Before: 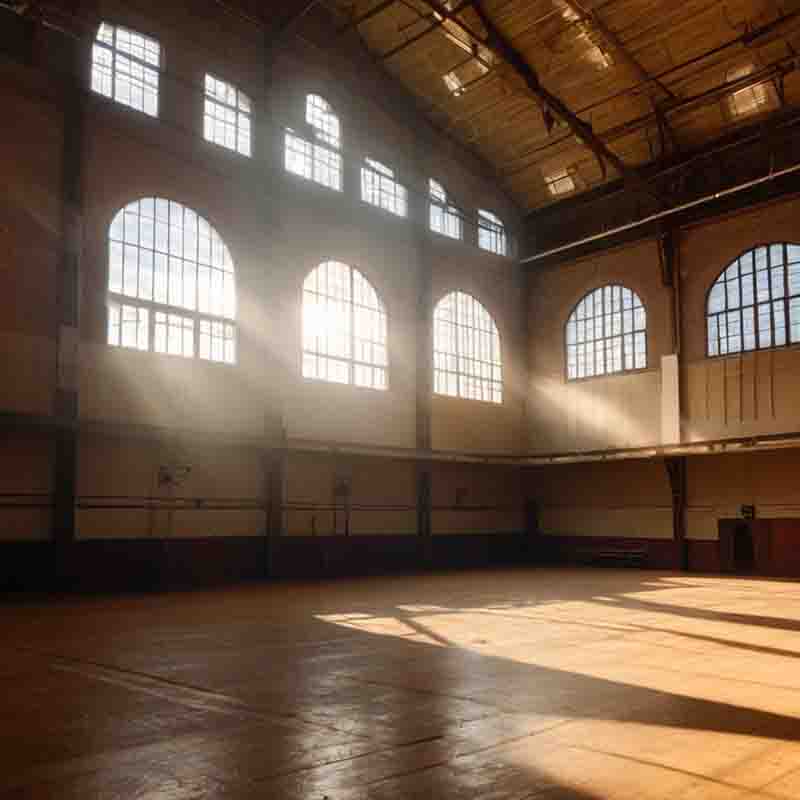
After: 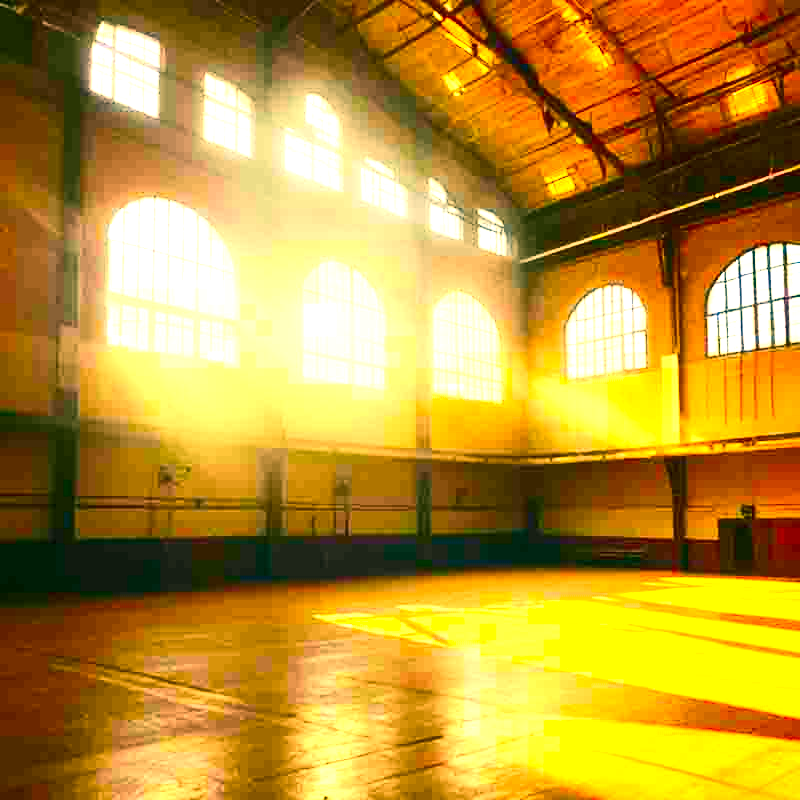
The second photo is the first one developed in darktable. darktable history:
exposure: black level correction 0, exposure 2.138 EV, compensate exposure bias true, compensate highlight preservation false
color correction: highlights a* 5.62, highlights b* 33.57, shadows a* -25.86, shadows b* 4.02
white balance: red 1, blue 1
contrast brightness saturation: contrast 0.26, brightness 0.02, saturation 0.87
